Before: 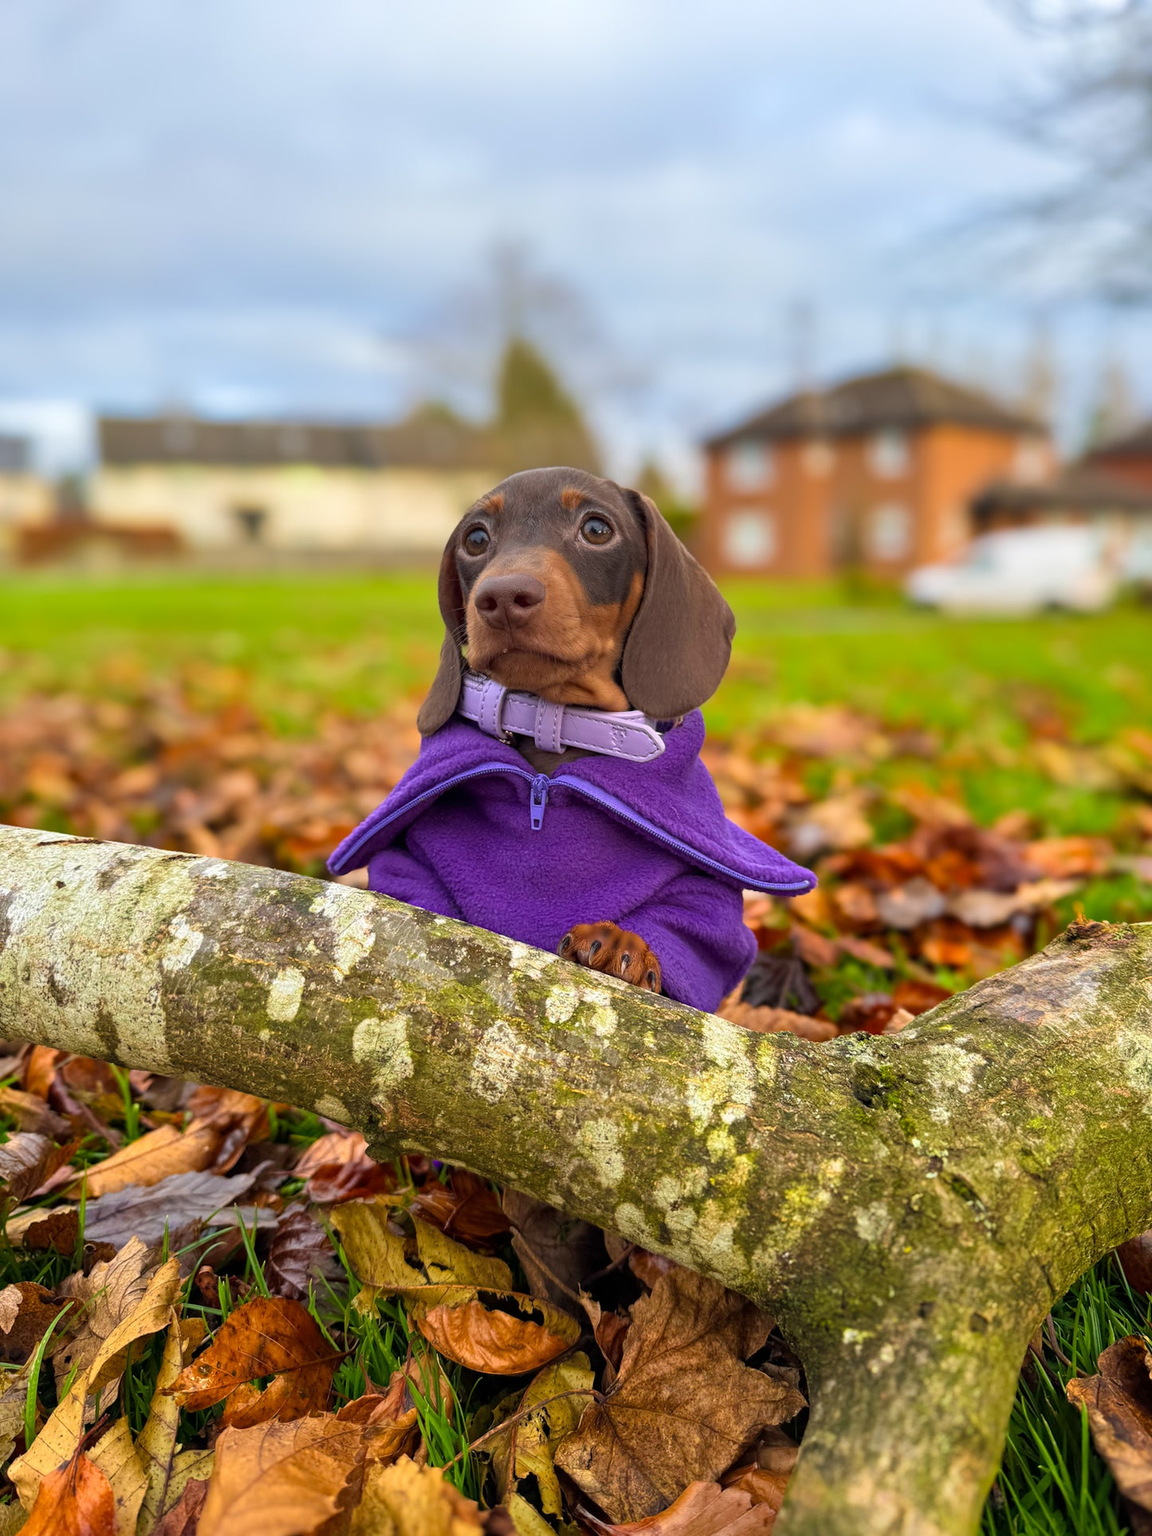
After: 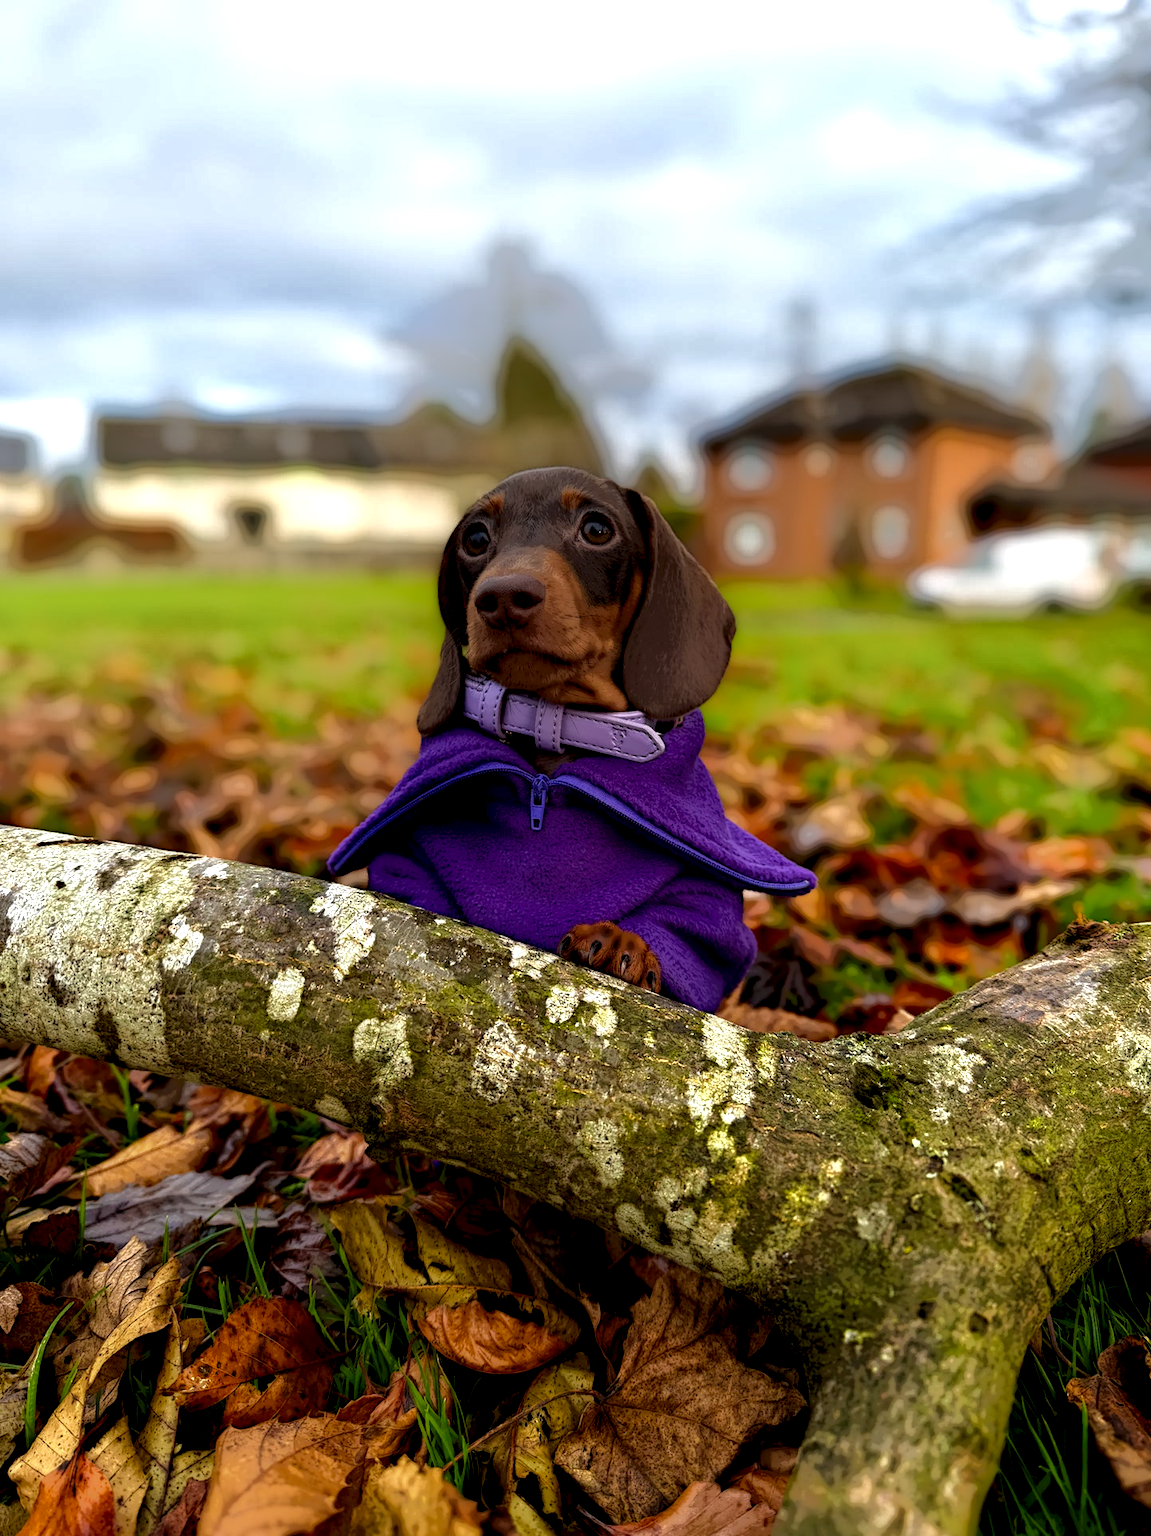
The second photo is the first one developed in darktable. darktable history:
color correction: saturation 0.8
exposure: black level correction 0, exposure 0.7 EV, compensate exposure bias true, compensate highlight preservation false
local contrast: highlights 0%, shadows 198%, detail 164%, midtone range 0.001
